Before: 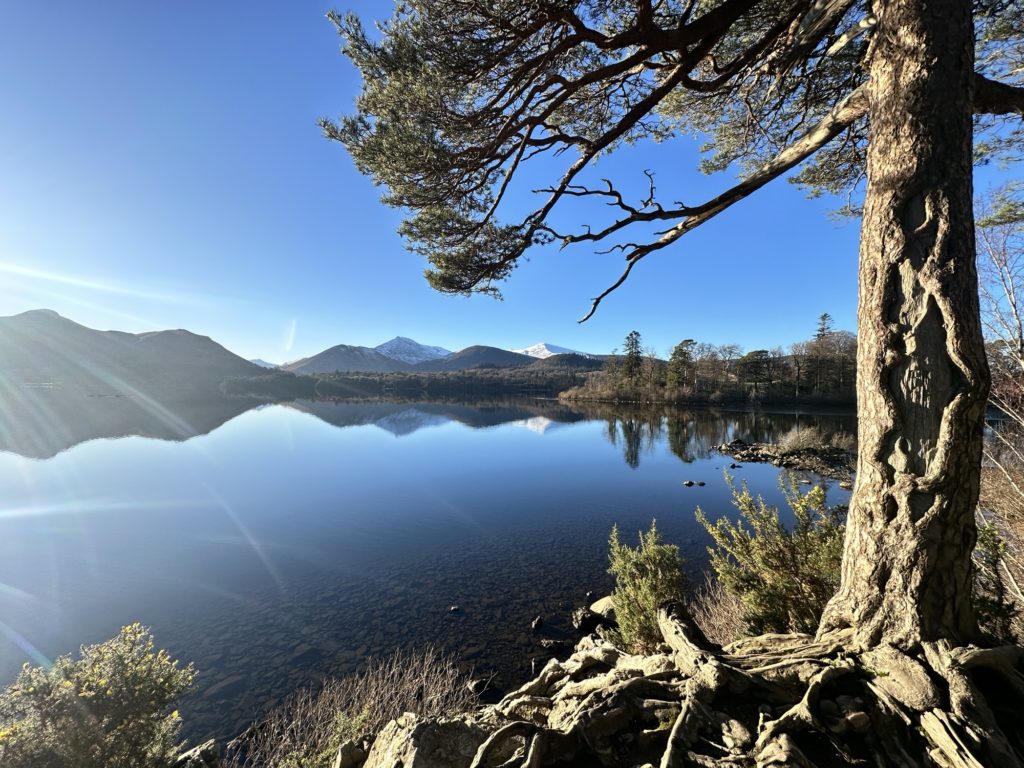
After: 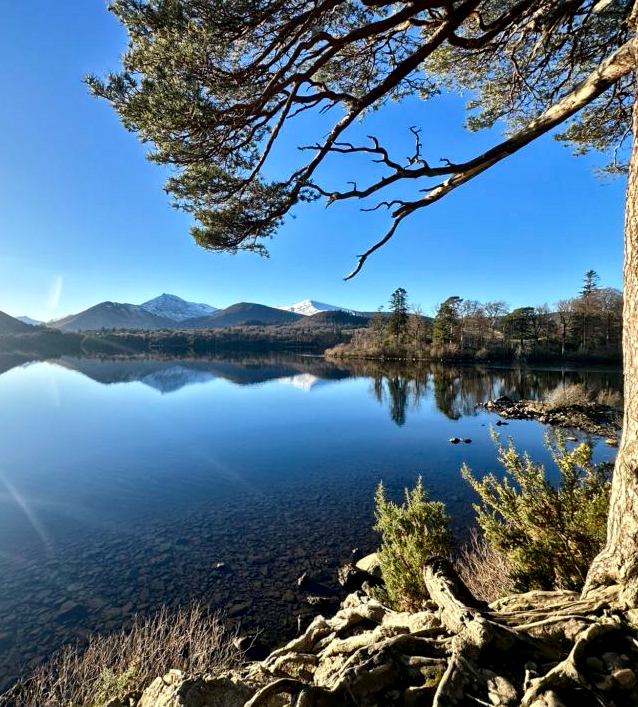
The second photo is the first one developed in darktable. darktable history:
color balance rgb: perceptual saturation grading › global saturation 20%, perceptual saturation grading › highlights -25%, perceptual saturation grading › shadows 25%
crop and rotate: left 22.918%, top 5.629%, right 14.711%, bottom 2.247%
local contrast: mode bilateral grid, contrast 20, coarseness 19, detail 163%, midtone range 0.2
